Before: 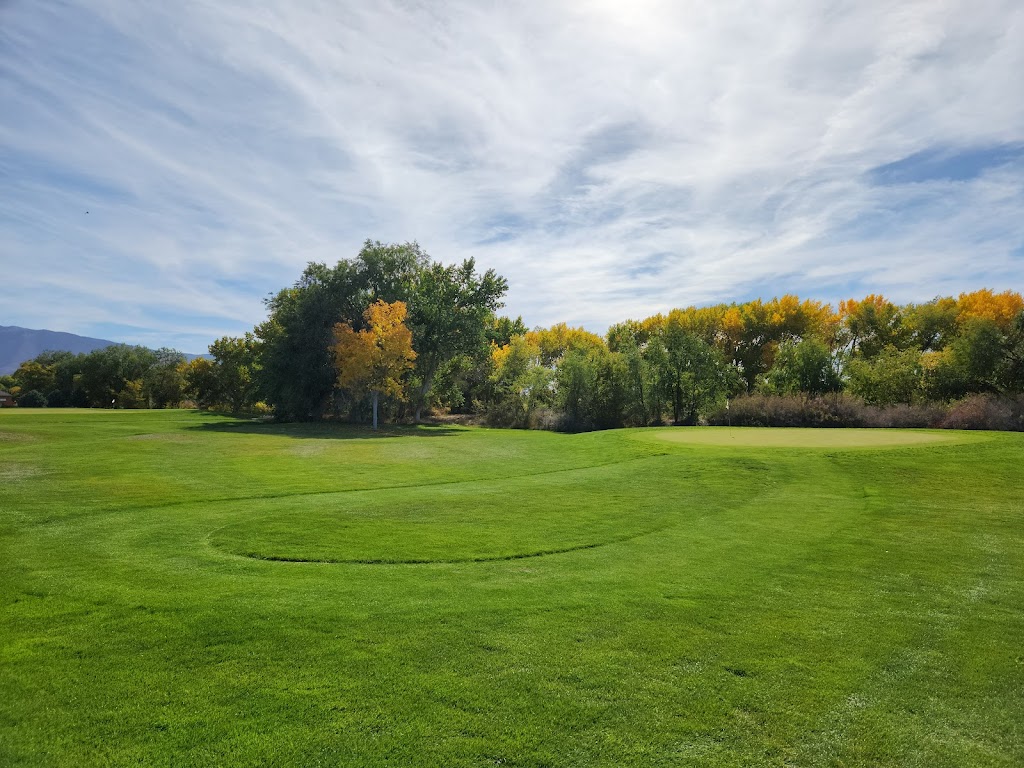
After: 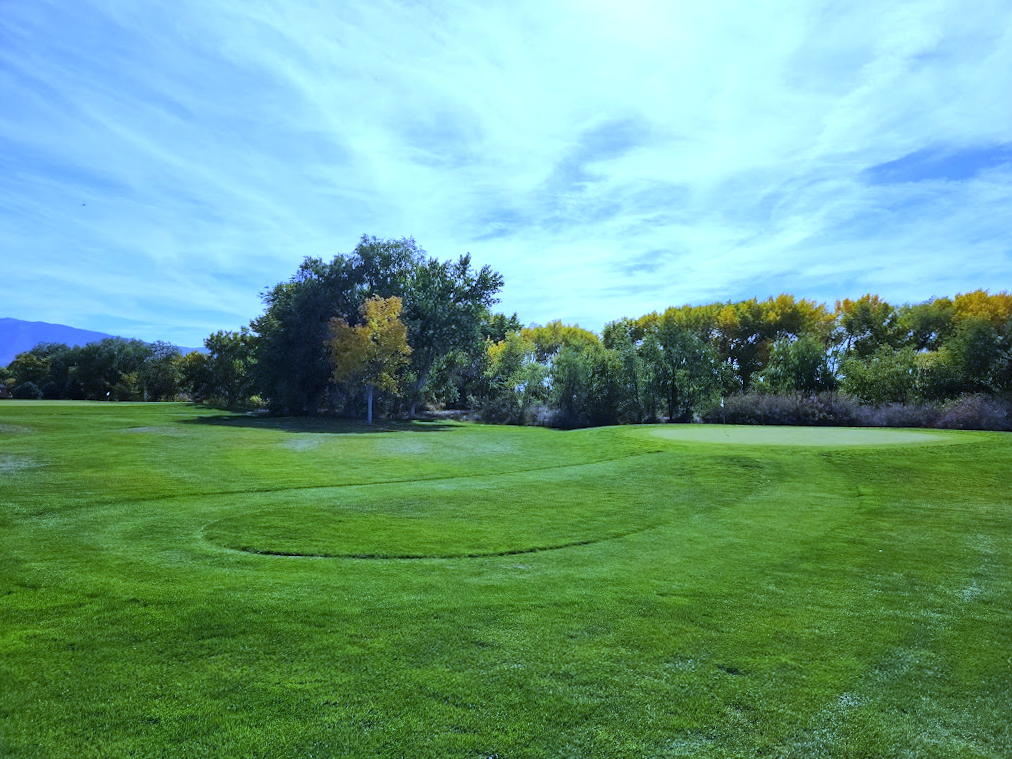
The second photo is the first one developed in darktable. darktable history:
crop and rotate: angle -0.5°
tone equalizer: -8 EV -0.417 EV, -7 EV -0.389 EV, -6 EV -0.333 EV, -5 EV -0.222 EV, -3 EV 0.222 EV, -2 EV 0.333 EV, -1 EV 0.389 EV, +0 EV 0.417 EV, edges refinement/feathering 500, mask exposure compensation -1.57 EV, preserve details no
white balance: red 0.766, blue 1.537
